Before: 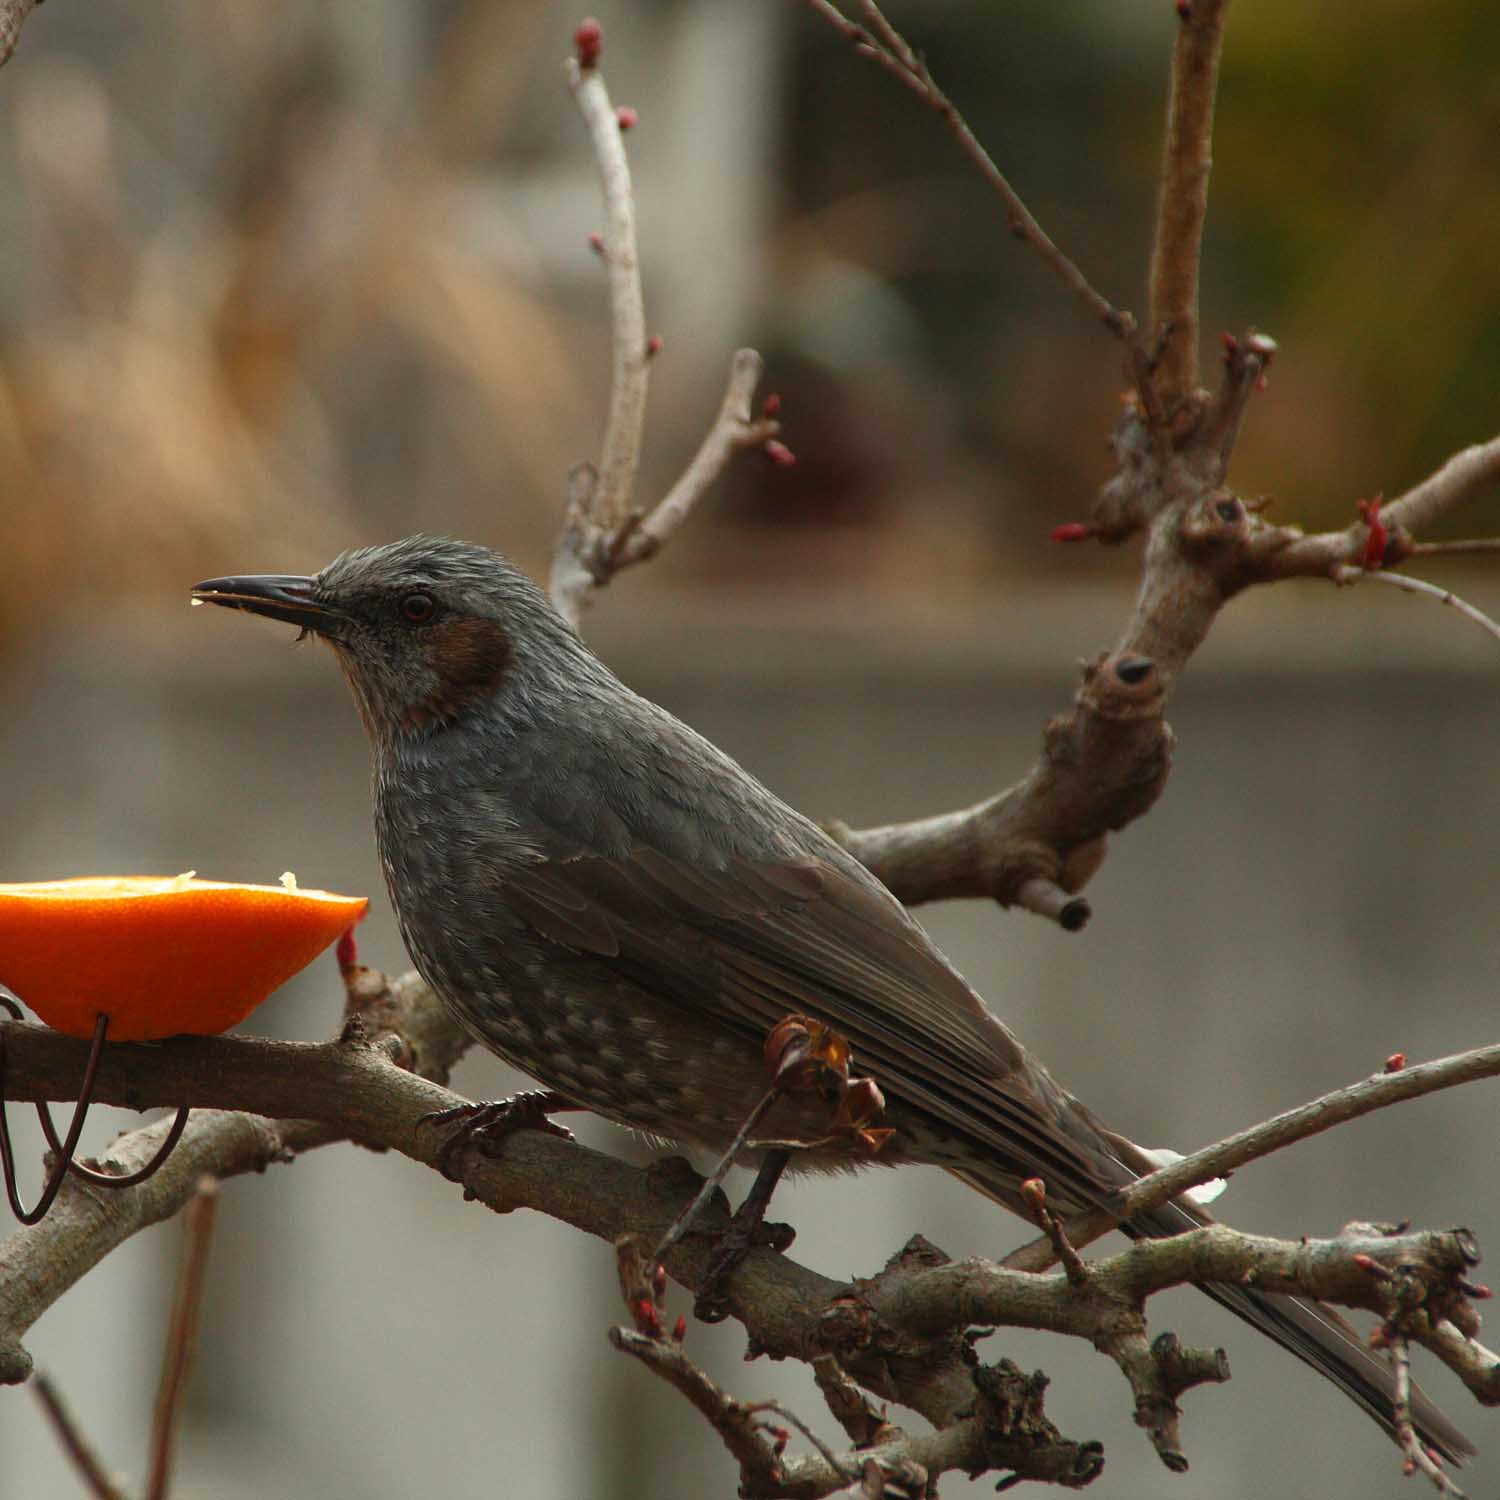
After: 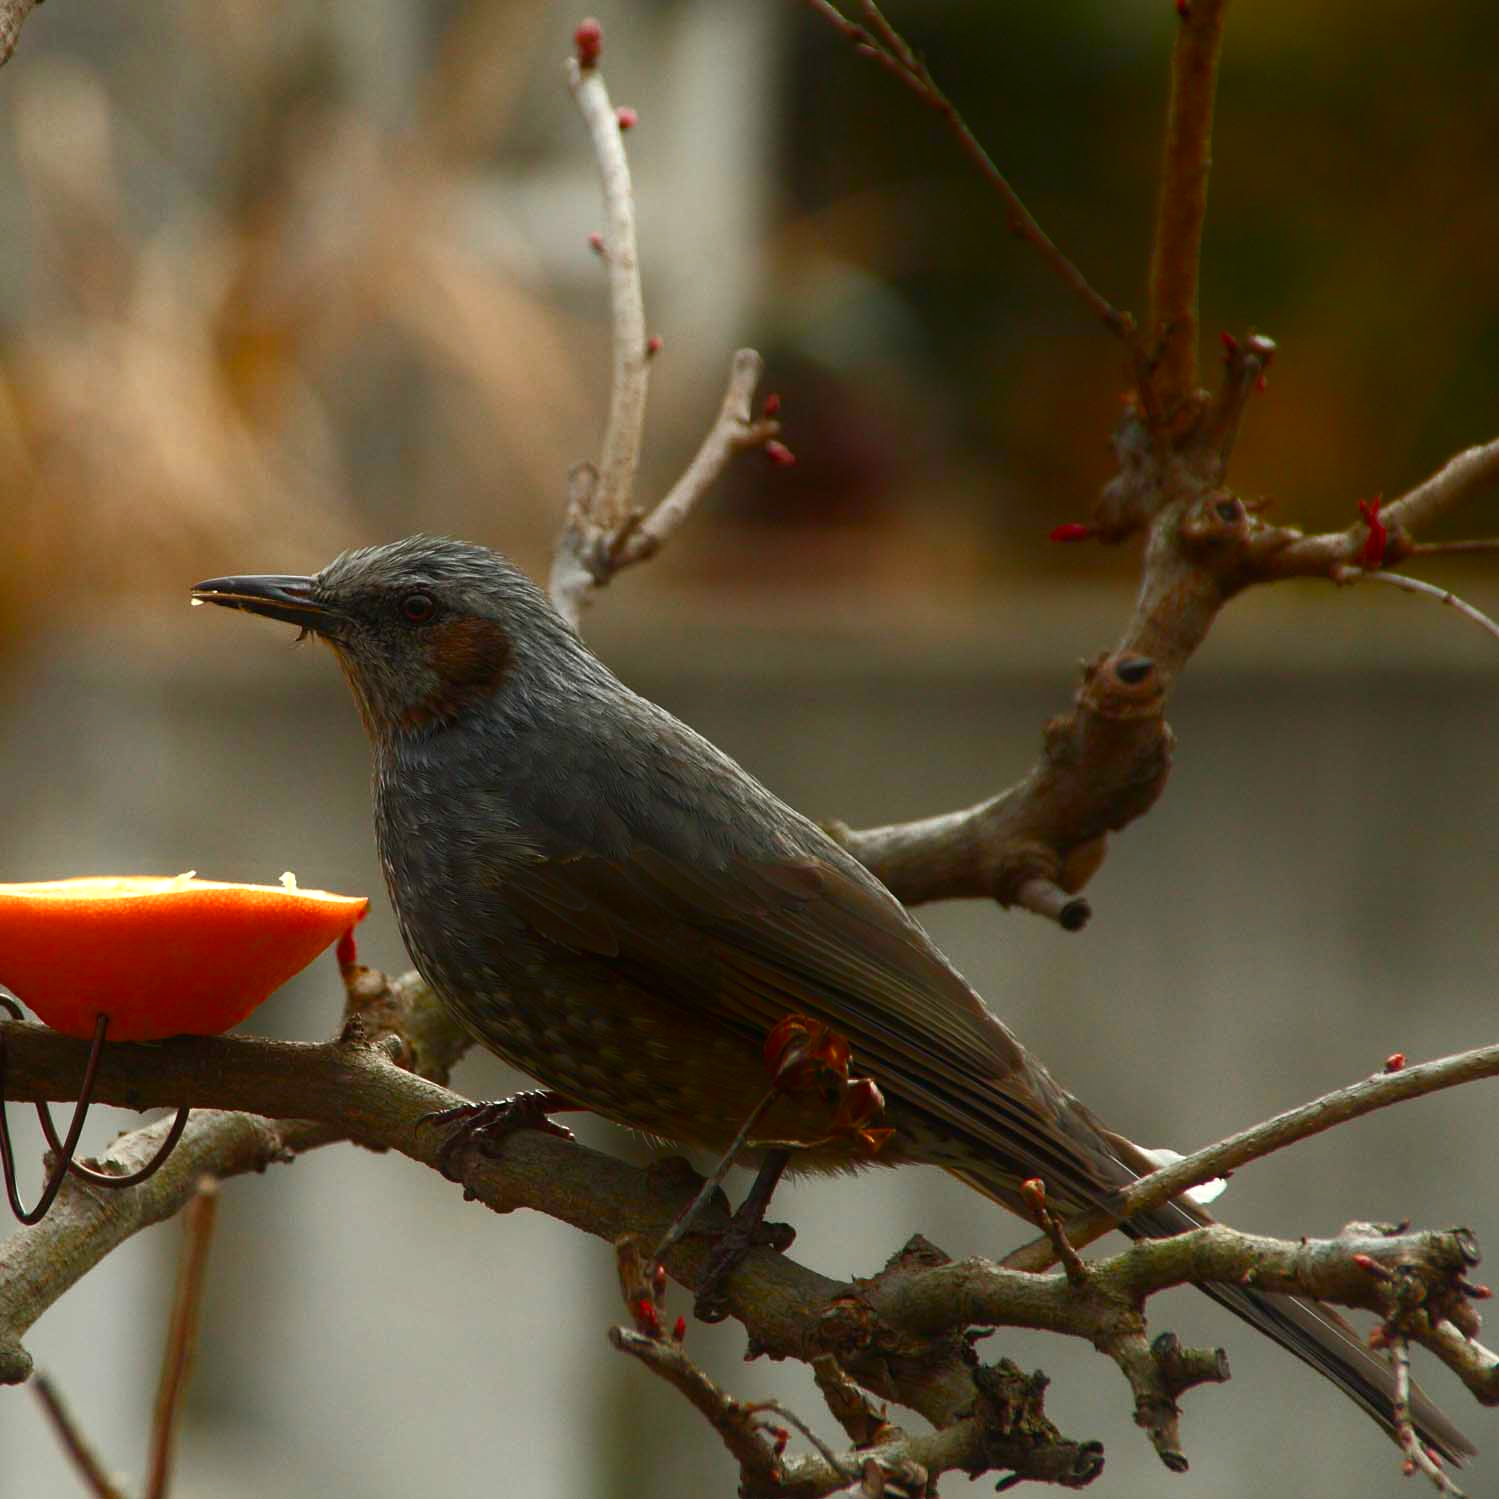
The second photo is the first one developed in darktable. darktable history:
shadows and highlights: shadows -70, highlights 35, soften with gaussian
color balance rgb: linear chroma grading › shadows 32%, linear chroma grading › global chroma -2%, linear chroma grading › mid-tones 4%, perceptual saturation grading › global saturation -2%, perceptual saturation grading › highlights -8%, perceptual saturation grading › mid-tones 8%, perceptual saturation grading › shadows 4%, perceptual brilliance grading › highlights 8%, perceptual brilliance grading › mid-tones 4%, perceptual brilliance grading › shadows 2%, global vibrance 16%, saturation formula JzAzBz (2021)
